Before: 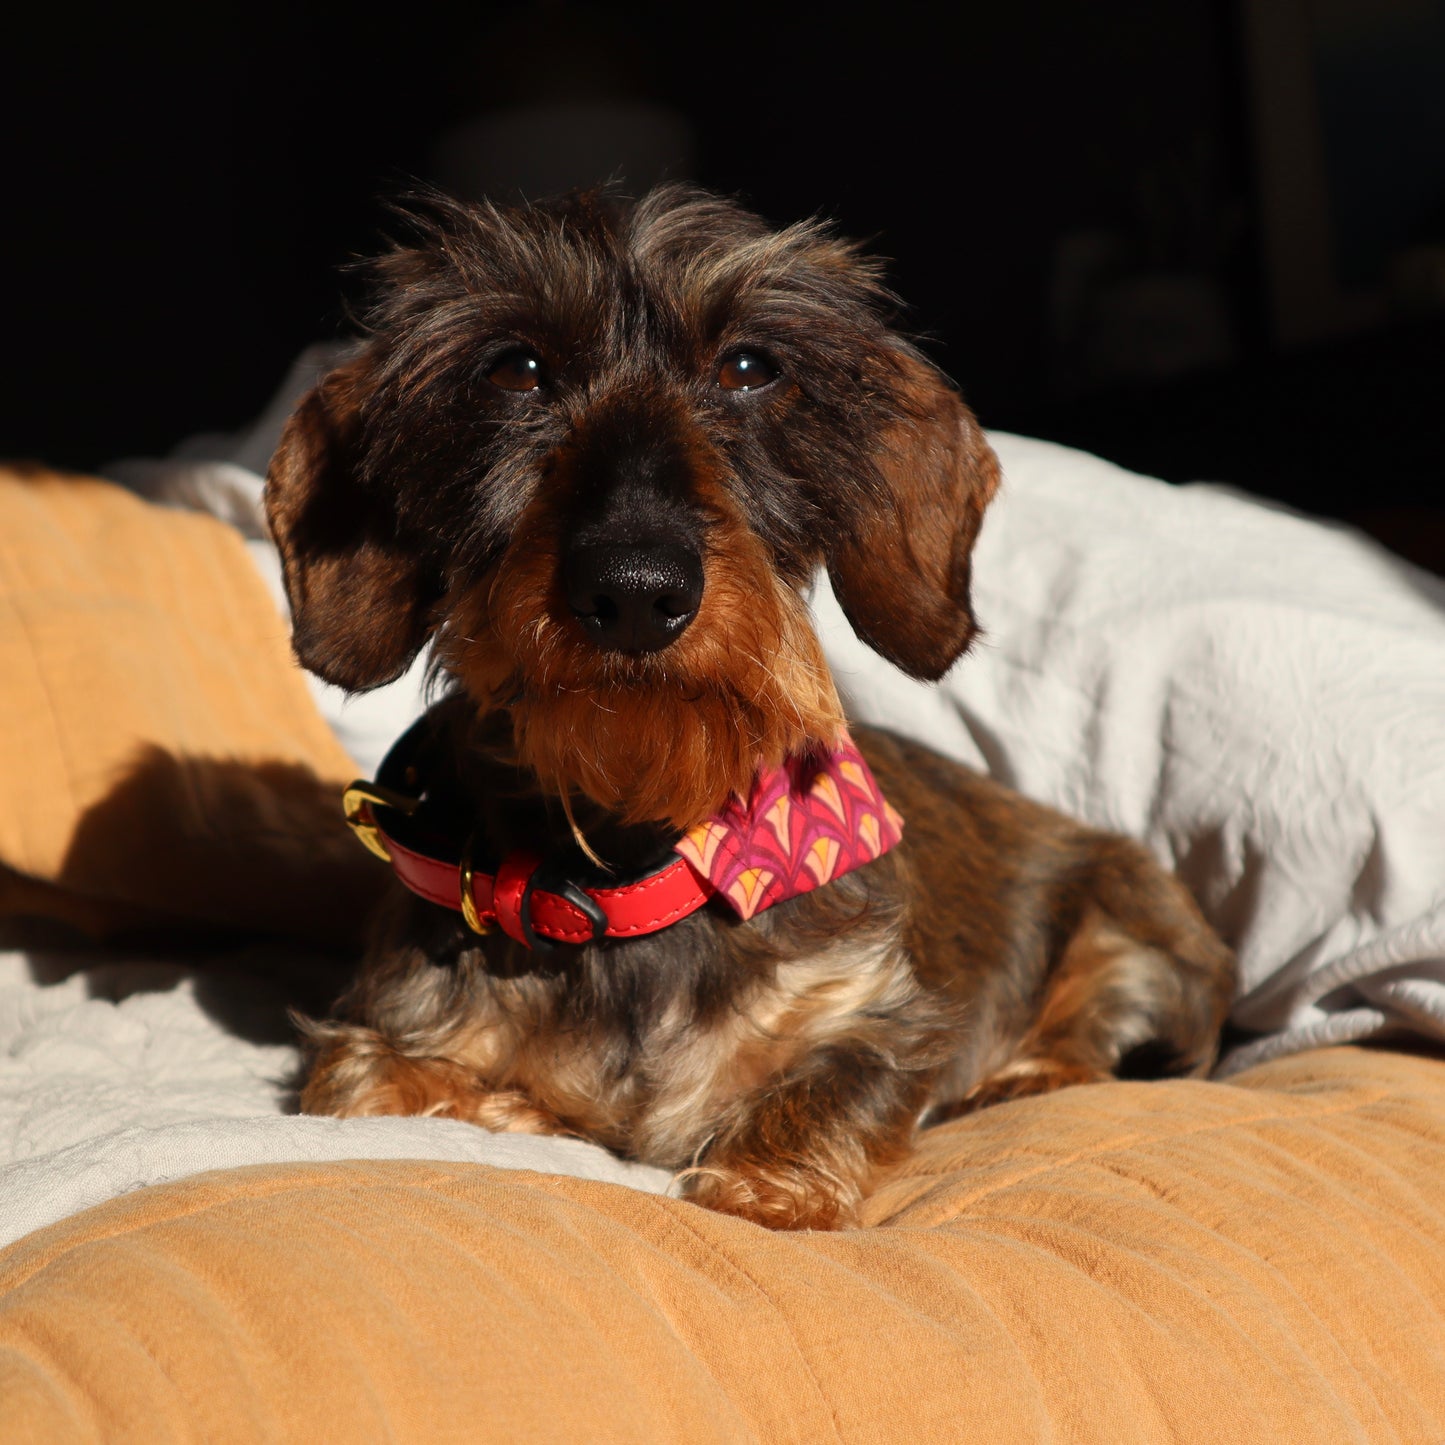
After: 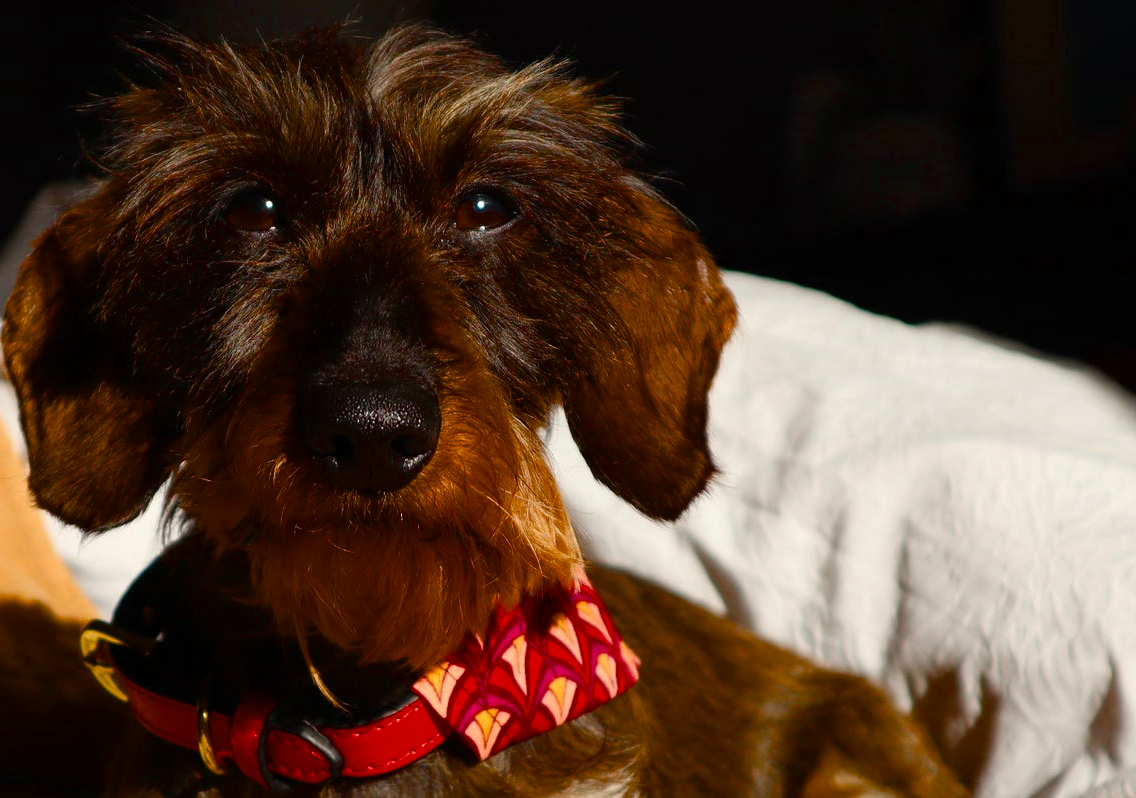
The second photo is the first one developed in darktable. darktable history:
color balance rgb: perceptual saturation grading › global saturation 0.251%, perceptual saturation grading › mid-tones 6.182%, perceptual saturation grading › shadows 71.647%, perceptual brilliance grading › highlights 2.837%, global vibrance 7.25%, saturation formula JzAzBz (2021)
crop: left 18.243%, top 11.104%, right 2.283%, bottom 33.605%
